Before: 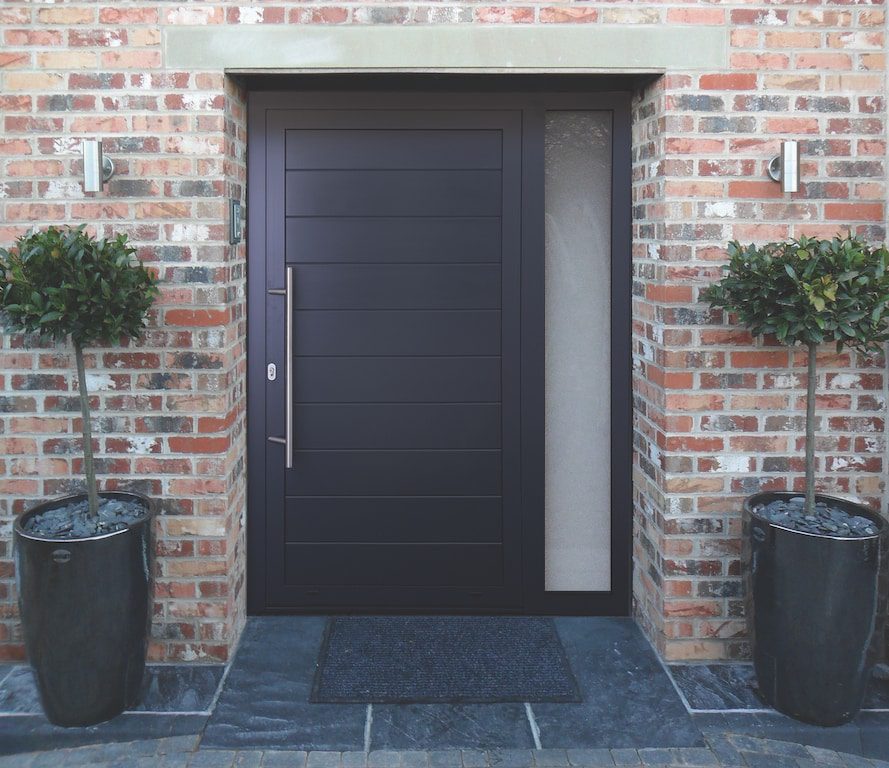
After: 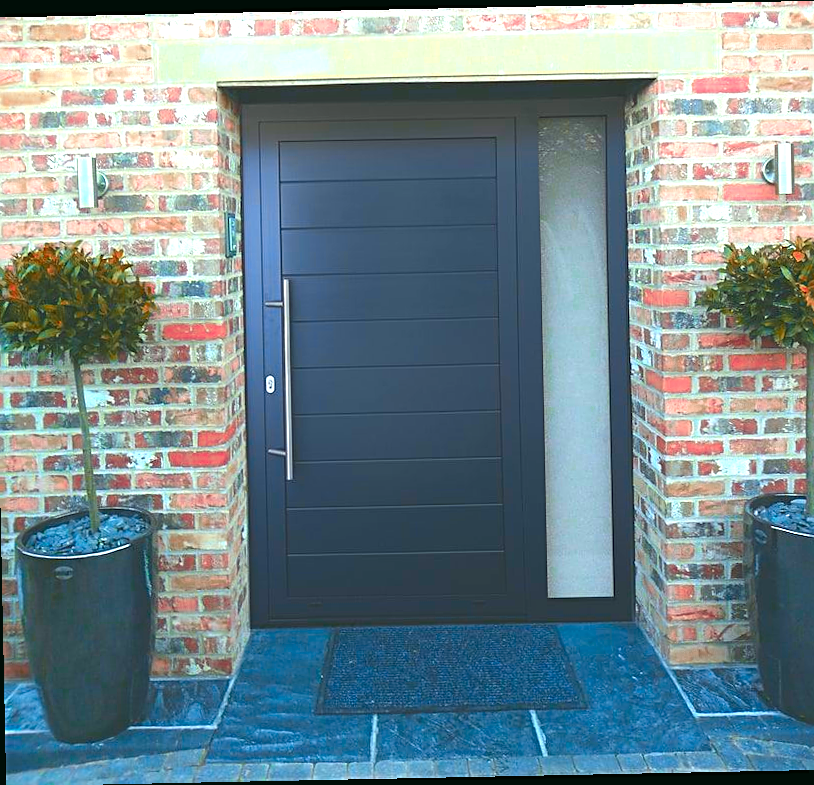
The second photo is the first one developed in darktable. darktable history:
exposure: black level correction -0.002, exposure 0.708 EV, compensate exposure bias true, compensate highlight preservation false
color correction: highlights a* -7.33, highlights b* 1.26, shadows a* -3.55, saturation 1.4
crop and rotate: left 1.088%, right 8.807%
rotate and perspective: rotation -1.17°, automatic cropping off
tone equalizer: on, module defaults
color zones: curves: ch0 [(0.006, 0.385) (0.143, 0.563) (0.243, 0.321) (0.352, 0.464) (0.516, 0.456) (0.625, 0.5) (0.75, 0.5) (0.875, 0.5)]; ch1 [(0, 0.5) (0.134, 0.504) (0.246, 0.463) (0.421, 0.515) (0.5, 0.56) (0.625, 0.5) (0.75, 0.5) (0.875, 0.5)]; ch2 [(0, 0.5) (0.131, 0.426) (0.307, 0.289) (0.38, 0.188) (0.513, 0.216) (0.625, 0.548) (0.75, 0.468) (0.838, 0.396) (0.971, 0.311)]
contrast brightness saturation: brightness -0.02, saturation 0.35
sharpen: on, module defaults
